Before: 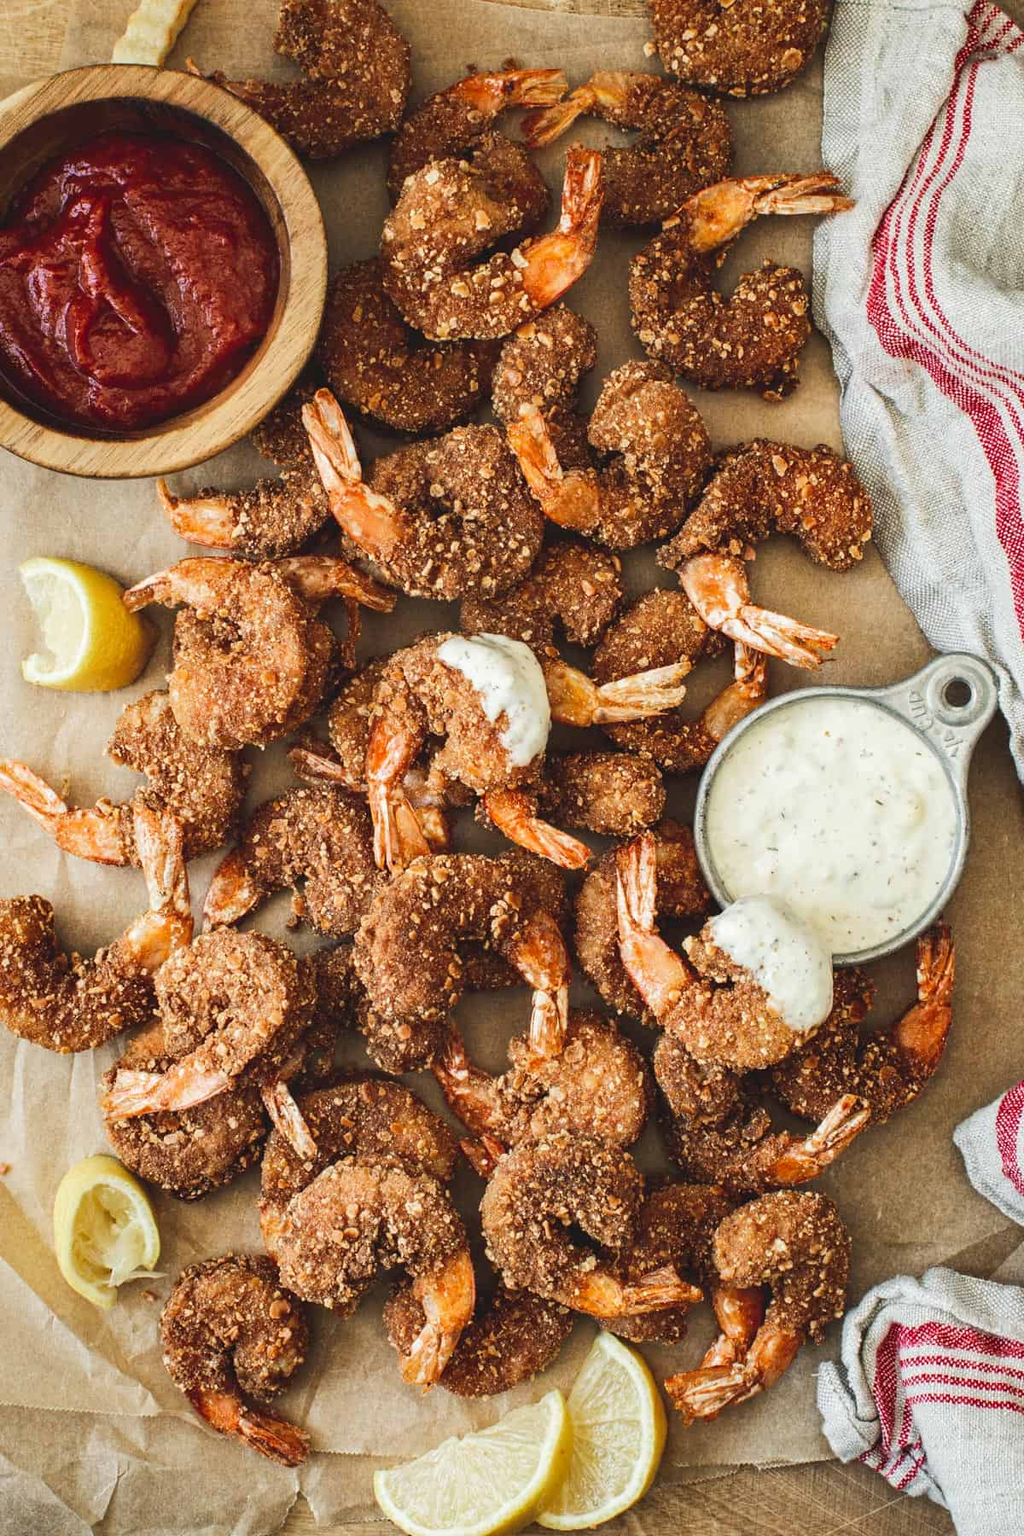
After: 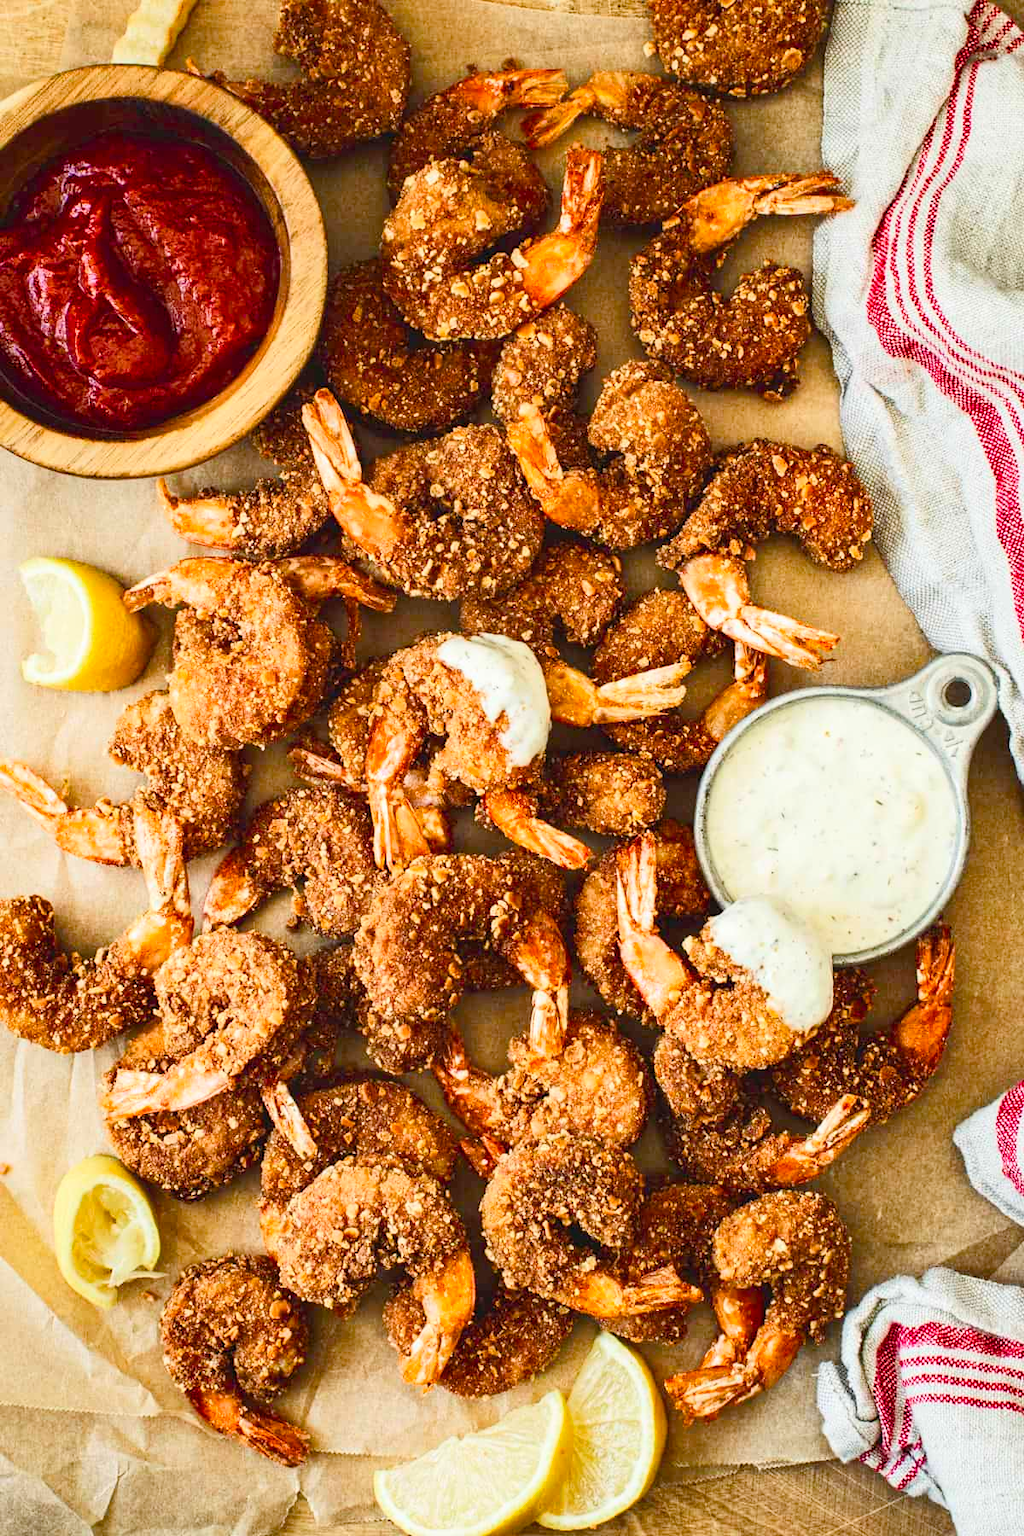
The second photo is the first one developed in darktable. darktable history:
color balance rgb: global offset › luminance -0.372%, perceptual saturation grading › global saturation 20.749%, perceptual saturation grading › highlights -19.825%, perceptual saturation grading › shadows 29.569%
contrast brightness saturation: contrast 0.201, brightness 0.168, saturation 0.228
